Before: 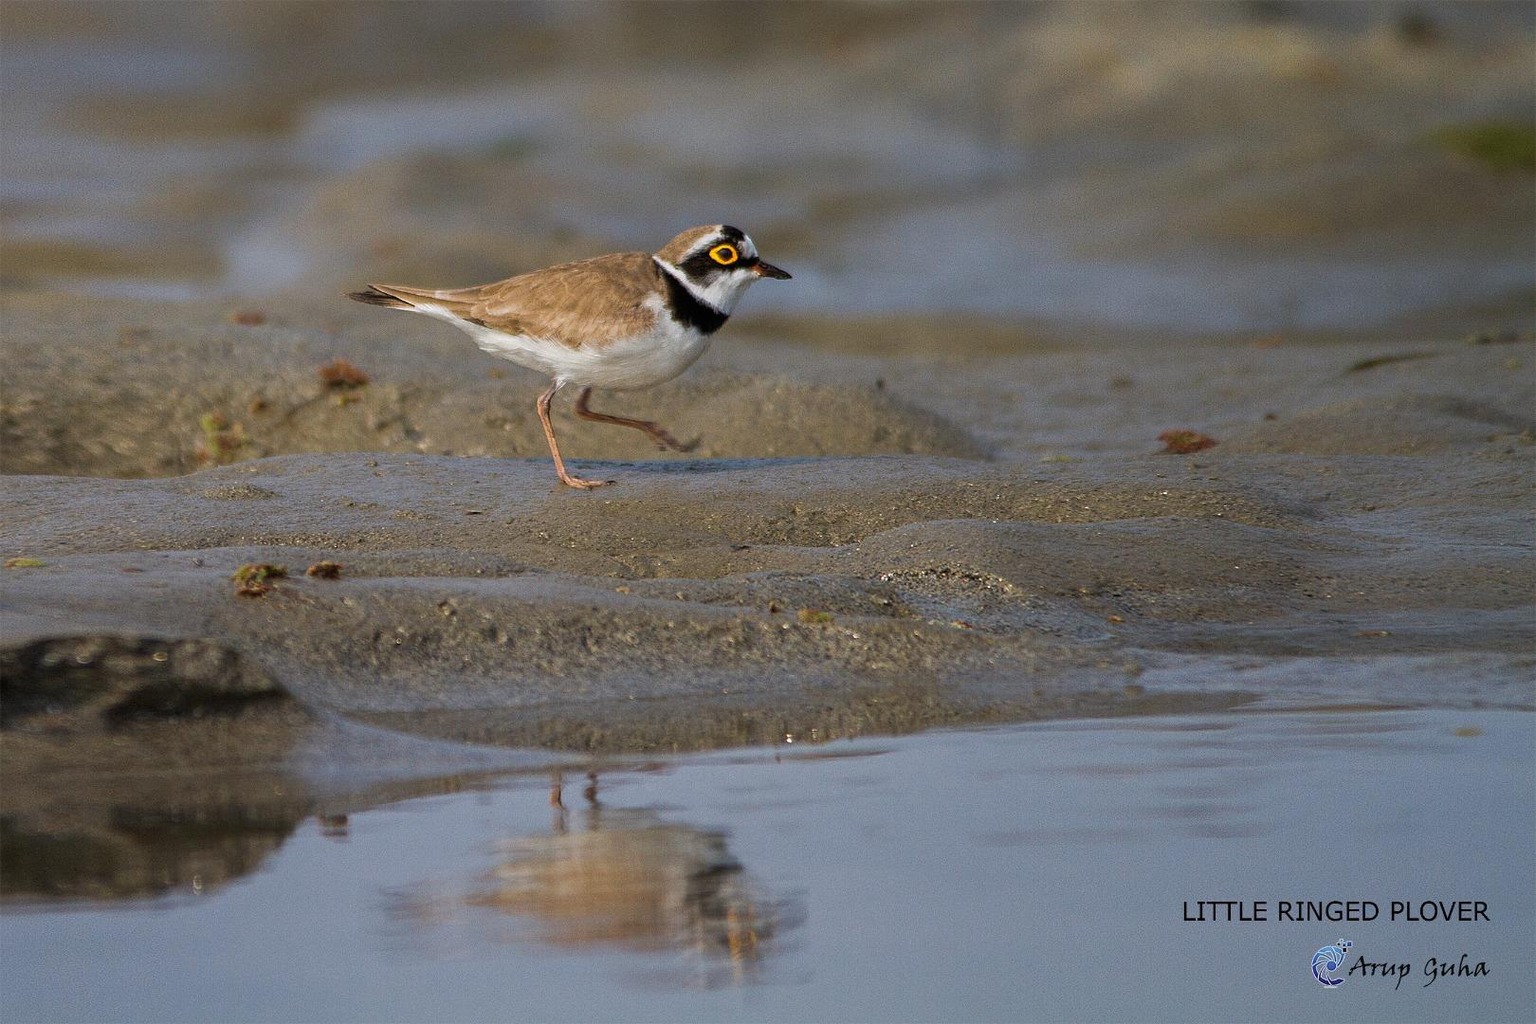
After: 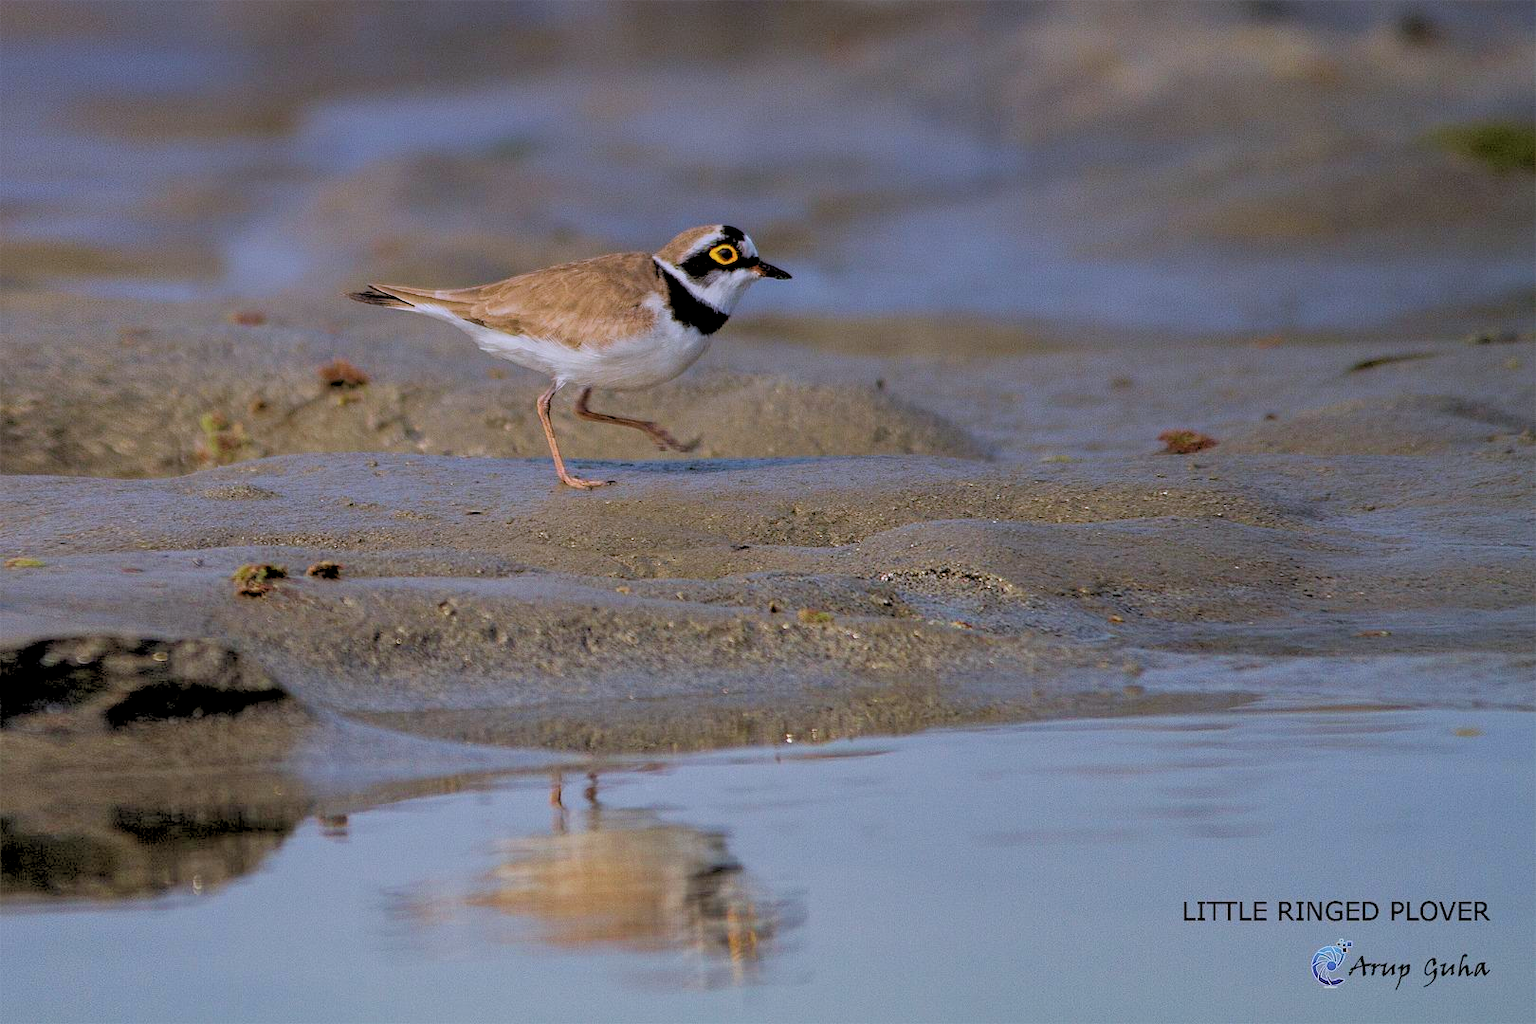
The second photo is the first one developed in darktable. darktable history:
local contrast: mode bilateral grid, contrast 15, coarseness 36, detail 105%, midtone range 0.2
shadows and highlights: radius 125.46, shadows 30.51, highlights -30.51, low approximation 0.01, soften with gaussian
velvia: strength 15%
exposure: black level correction 0.005, exposure 0.286 EV, compensate highlight preservation false
graduated density: hue 238.83°, saturation 50%
rgb levels: preserve colors sum RGB, levels [[0.038, 0.433, 0.934], [0, 0.5, 1], [0, 0.5, 1]]
